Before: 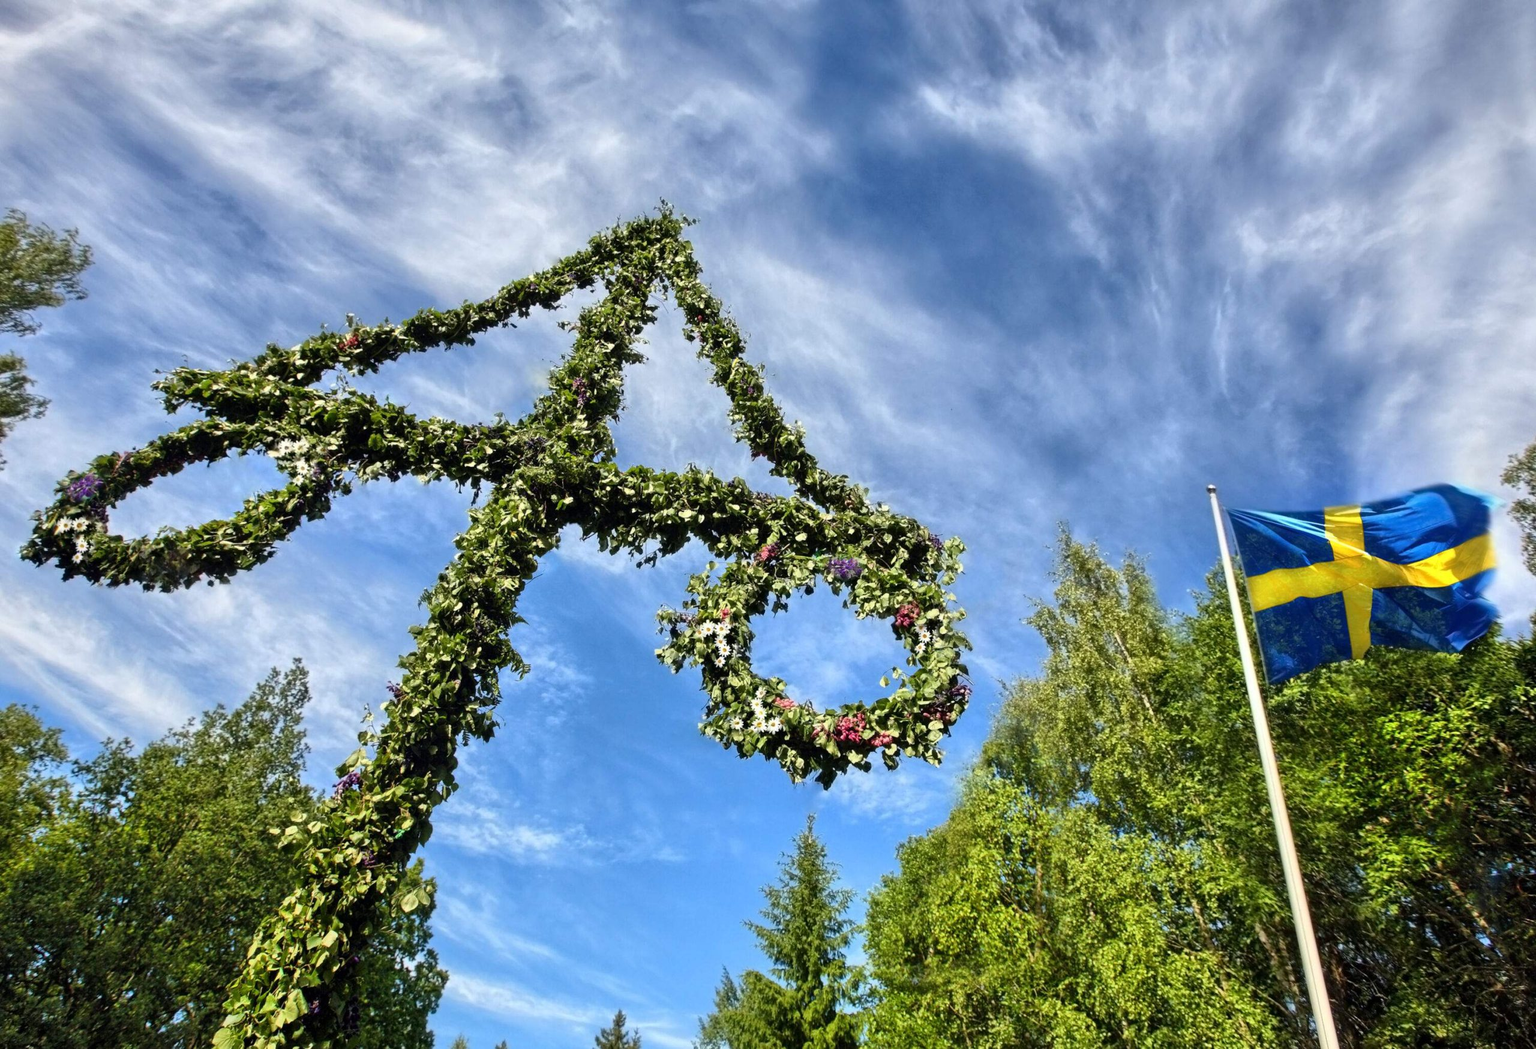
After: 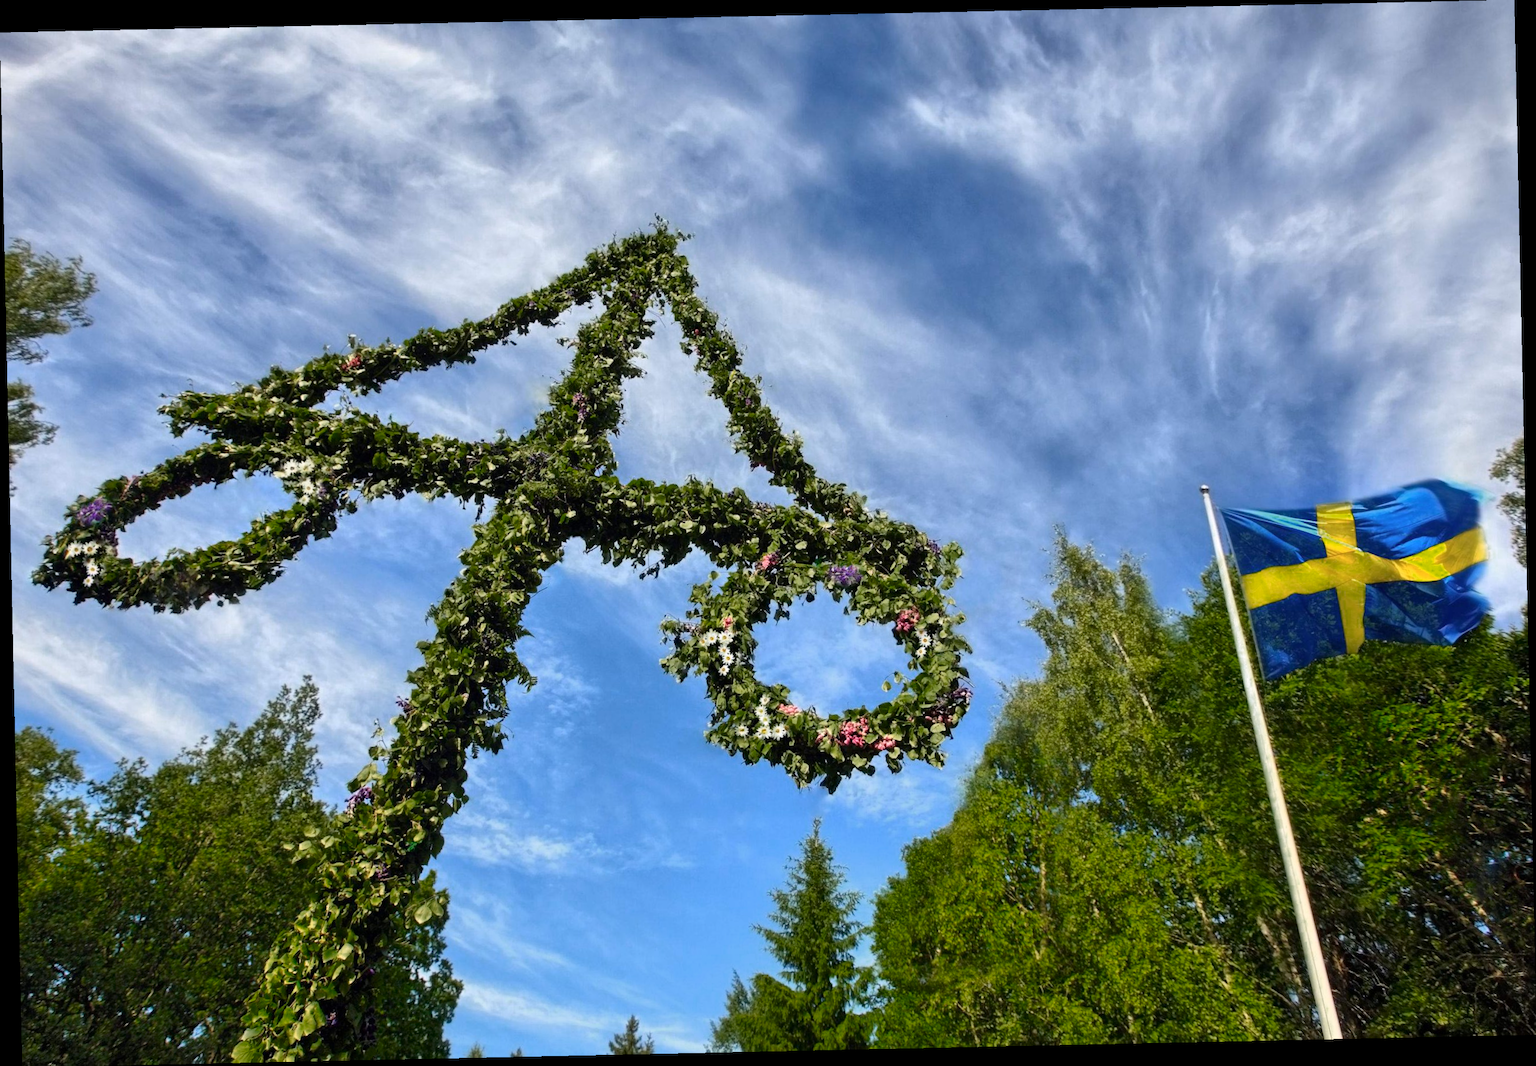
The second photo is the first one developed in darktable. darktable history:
base curve: curves: ch0 [(0, 0) (0.989, 0.992)], preserve colors none
rotate and perspective: rotation -1.24°, automatic cropping off
color zones: curves: ch0 [(0.25, 0.5) (0.347, 0.092) (0.75, 0.5)]; ch1 [(0.25, 0.5) (0.33, 0.51) (0.75, 0.5)]
